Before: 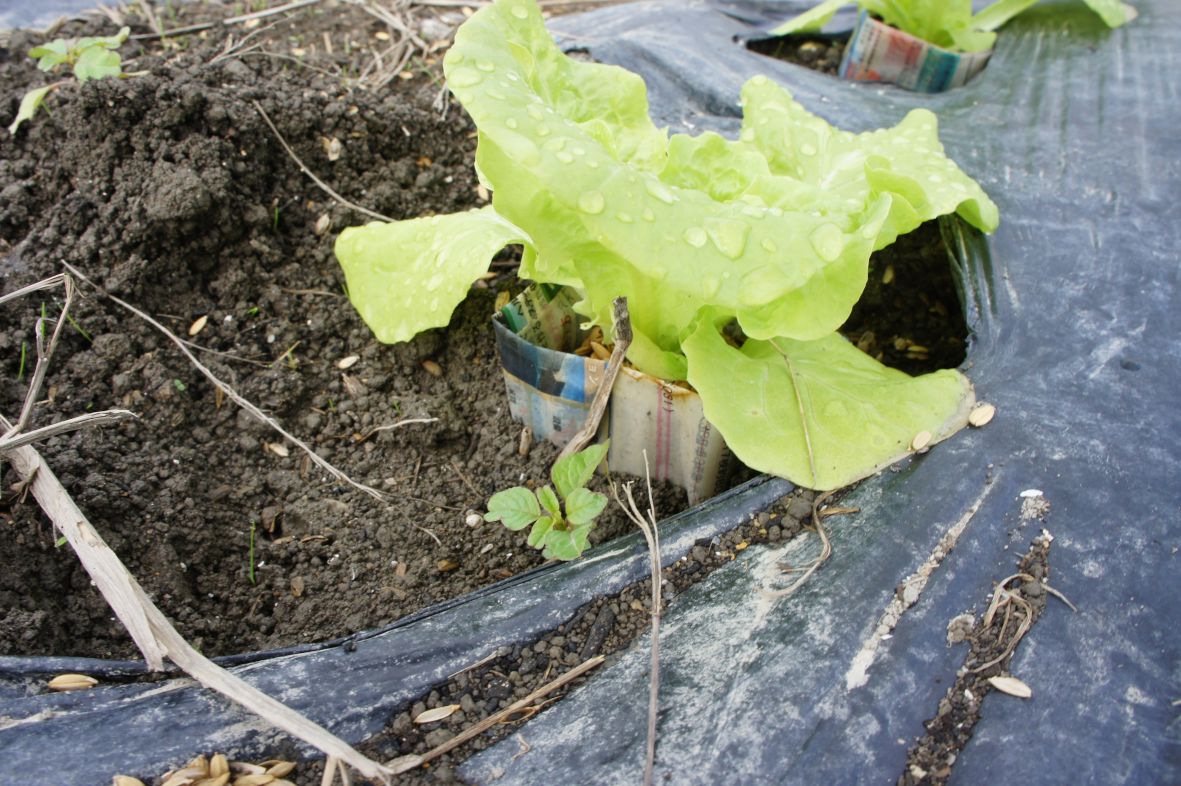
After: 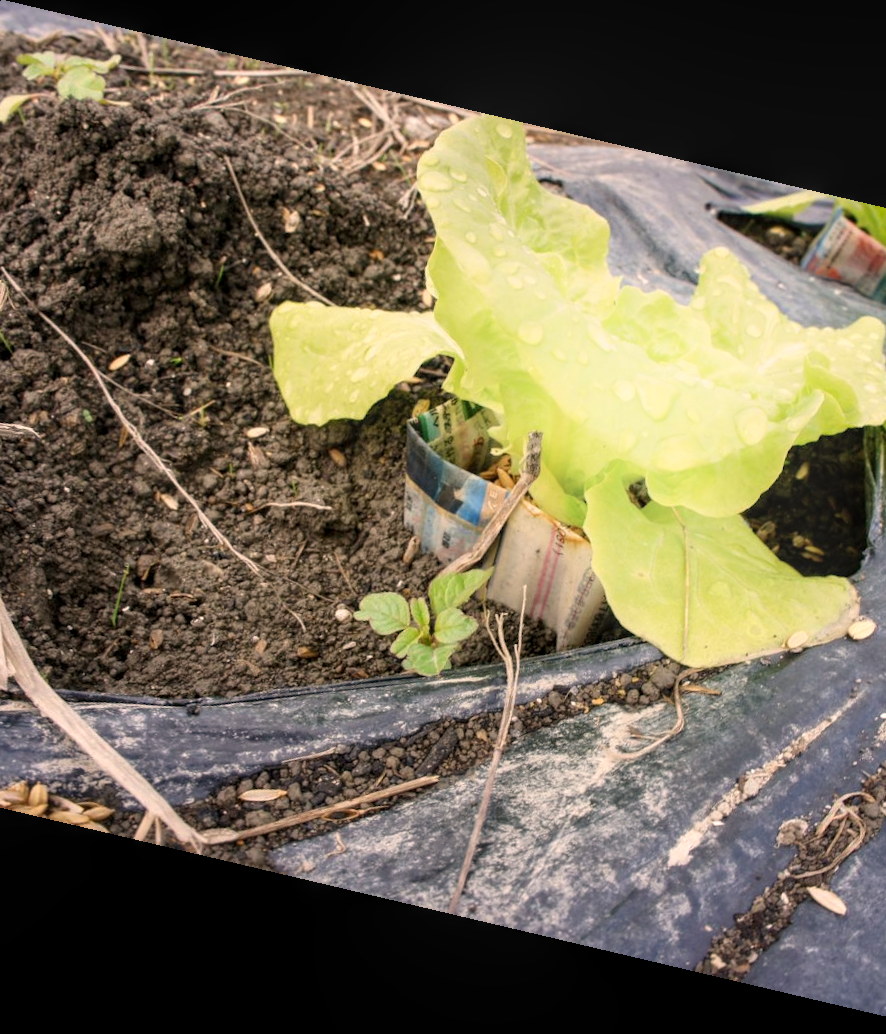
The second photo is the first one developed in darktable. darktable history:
rotate and perspective: rotation 13.27°, automatic cropping off
crop and rotate: left 13.537%, right 19.796%
local contrast: on, module defaults
white balance: red 1.127, blue 0.943
shadows and highlights: shadows -21.3, highlights 100, soften with gaussian
